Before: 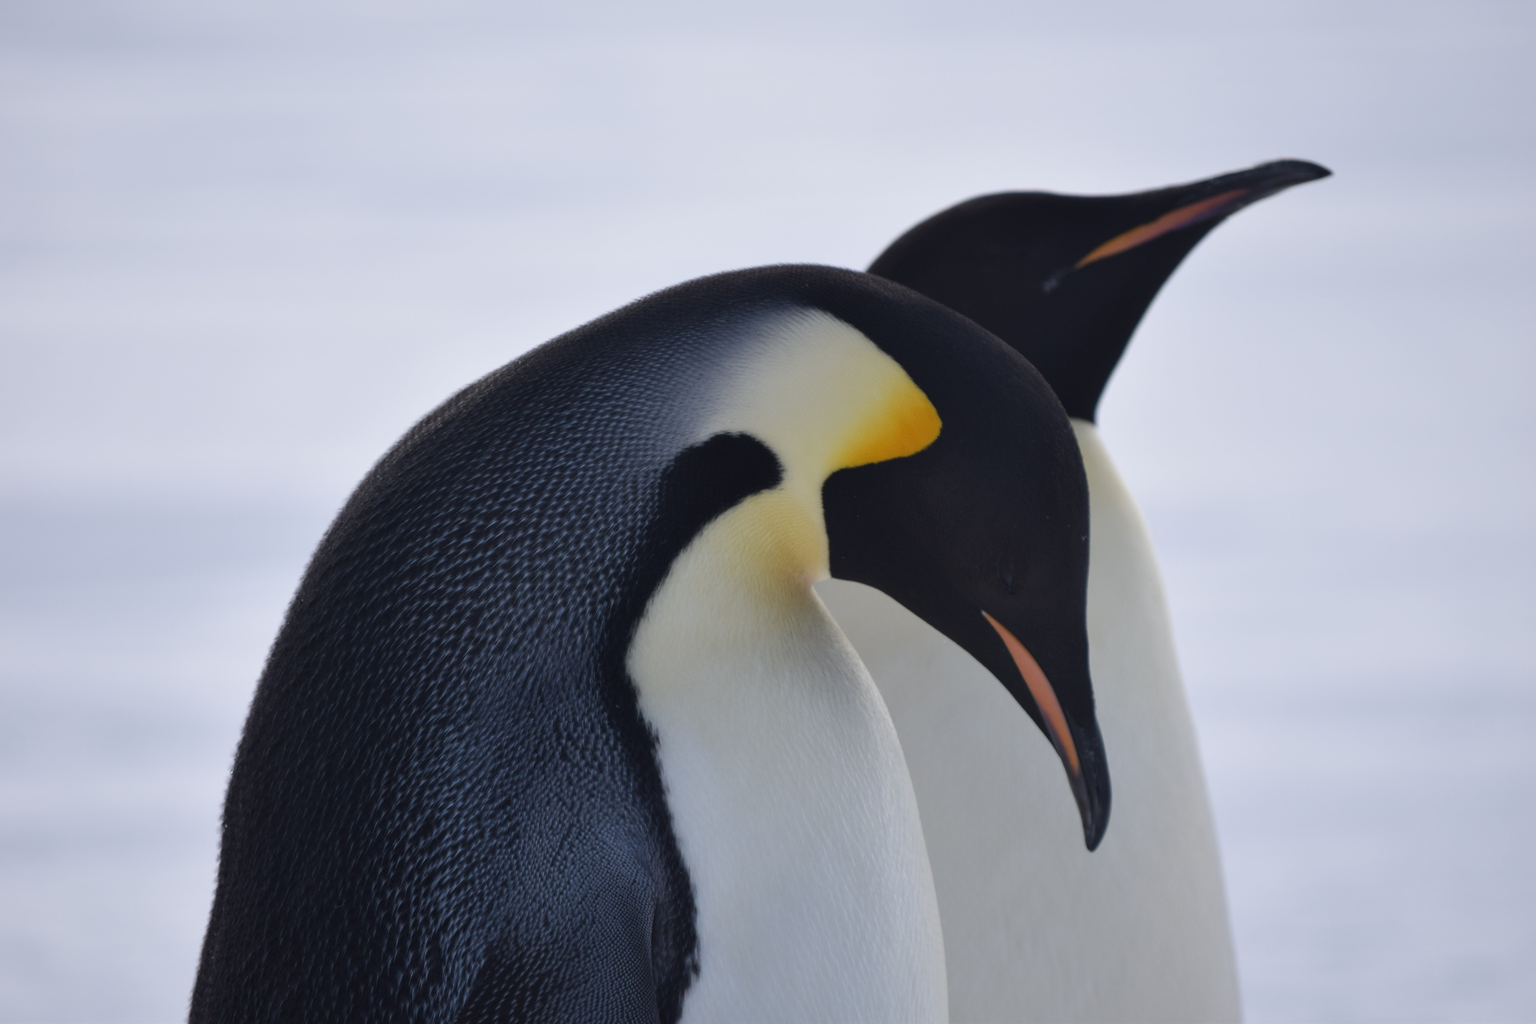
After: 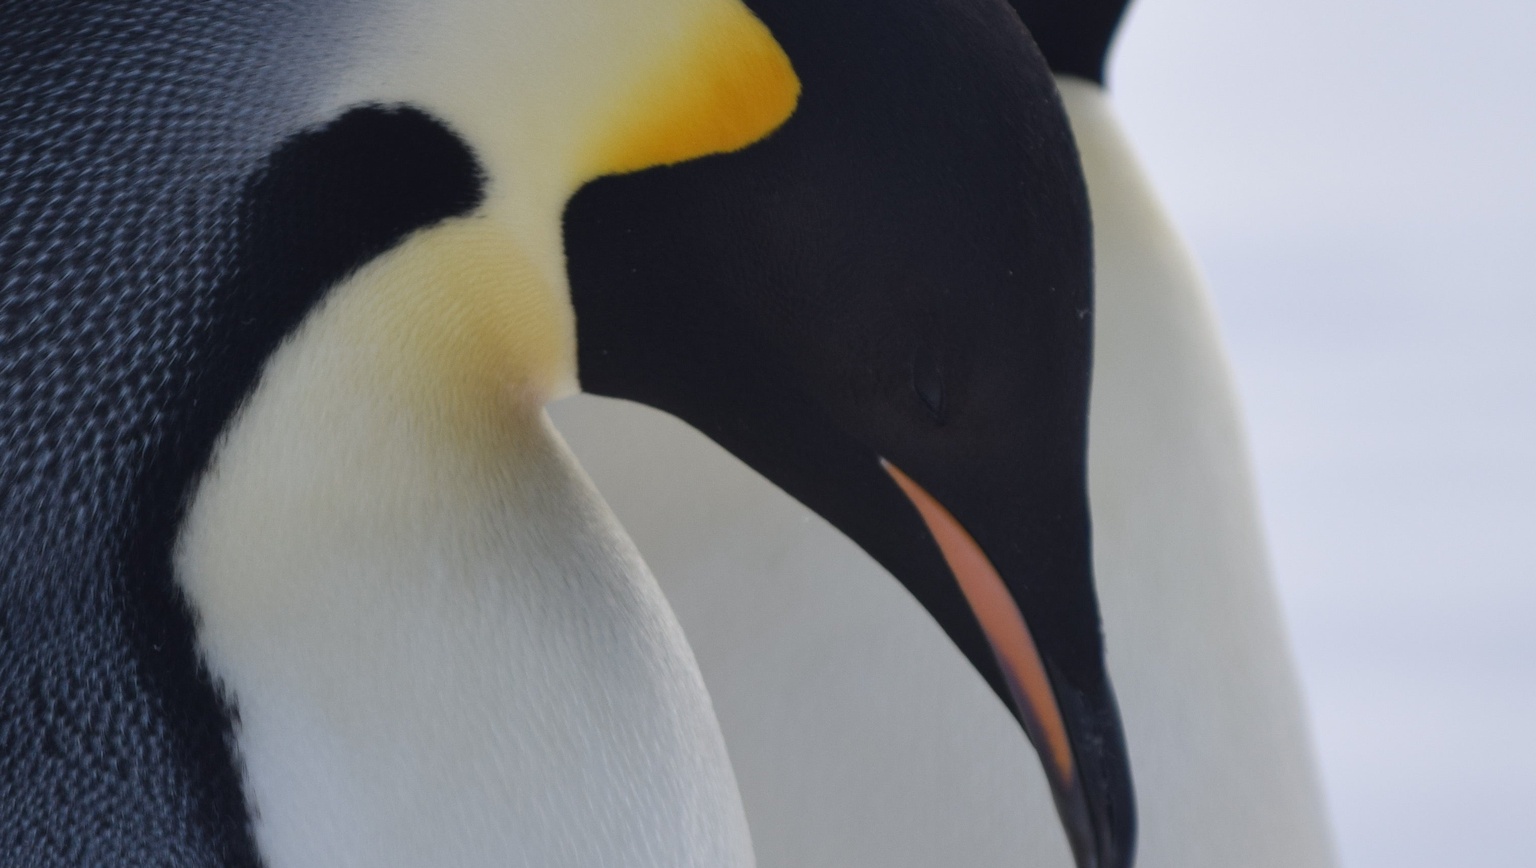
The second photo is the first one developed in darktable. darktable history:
crop: left 35.081%, top 37.134%, right 14.525%, bottom 20.105%
